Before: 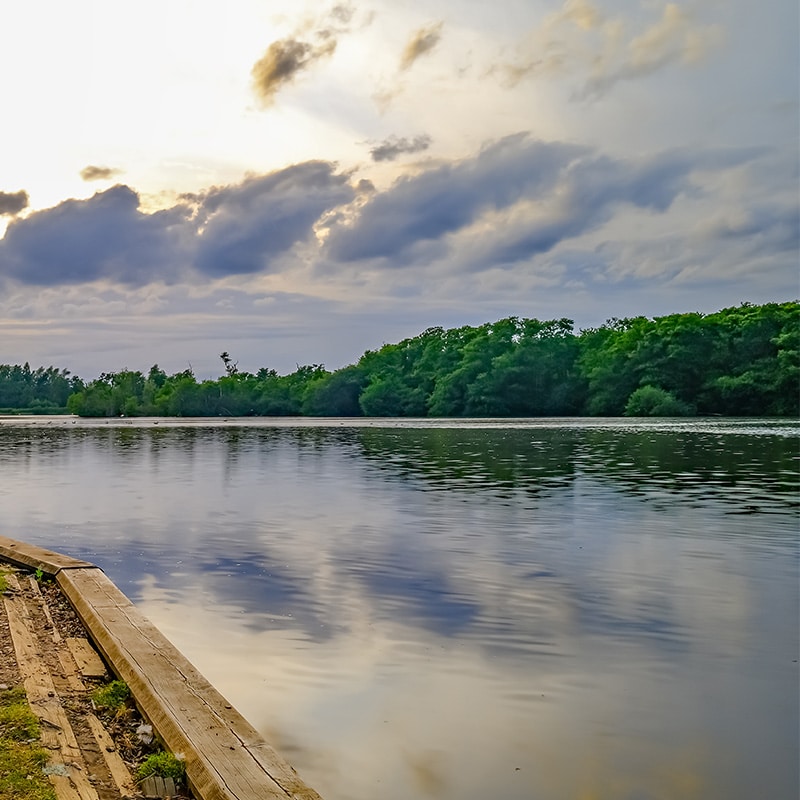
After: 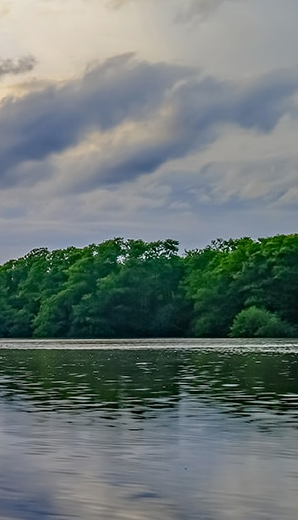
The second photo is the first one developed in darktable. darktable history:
exposure: exposure -0.179 EV, compensate exposure bias true, compensate highlight preservation false
crop and rotate: left 49.571%, top 10.109%, right 13.073%, bottom 24.831%
